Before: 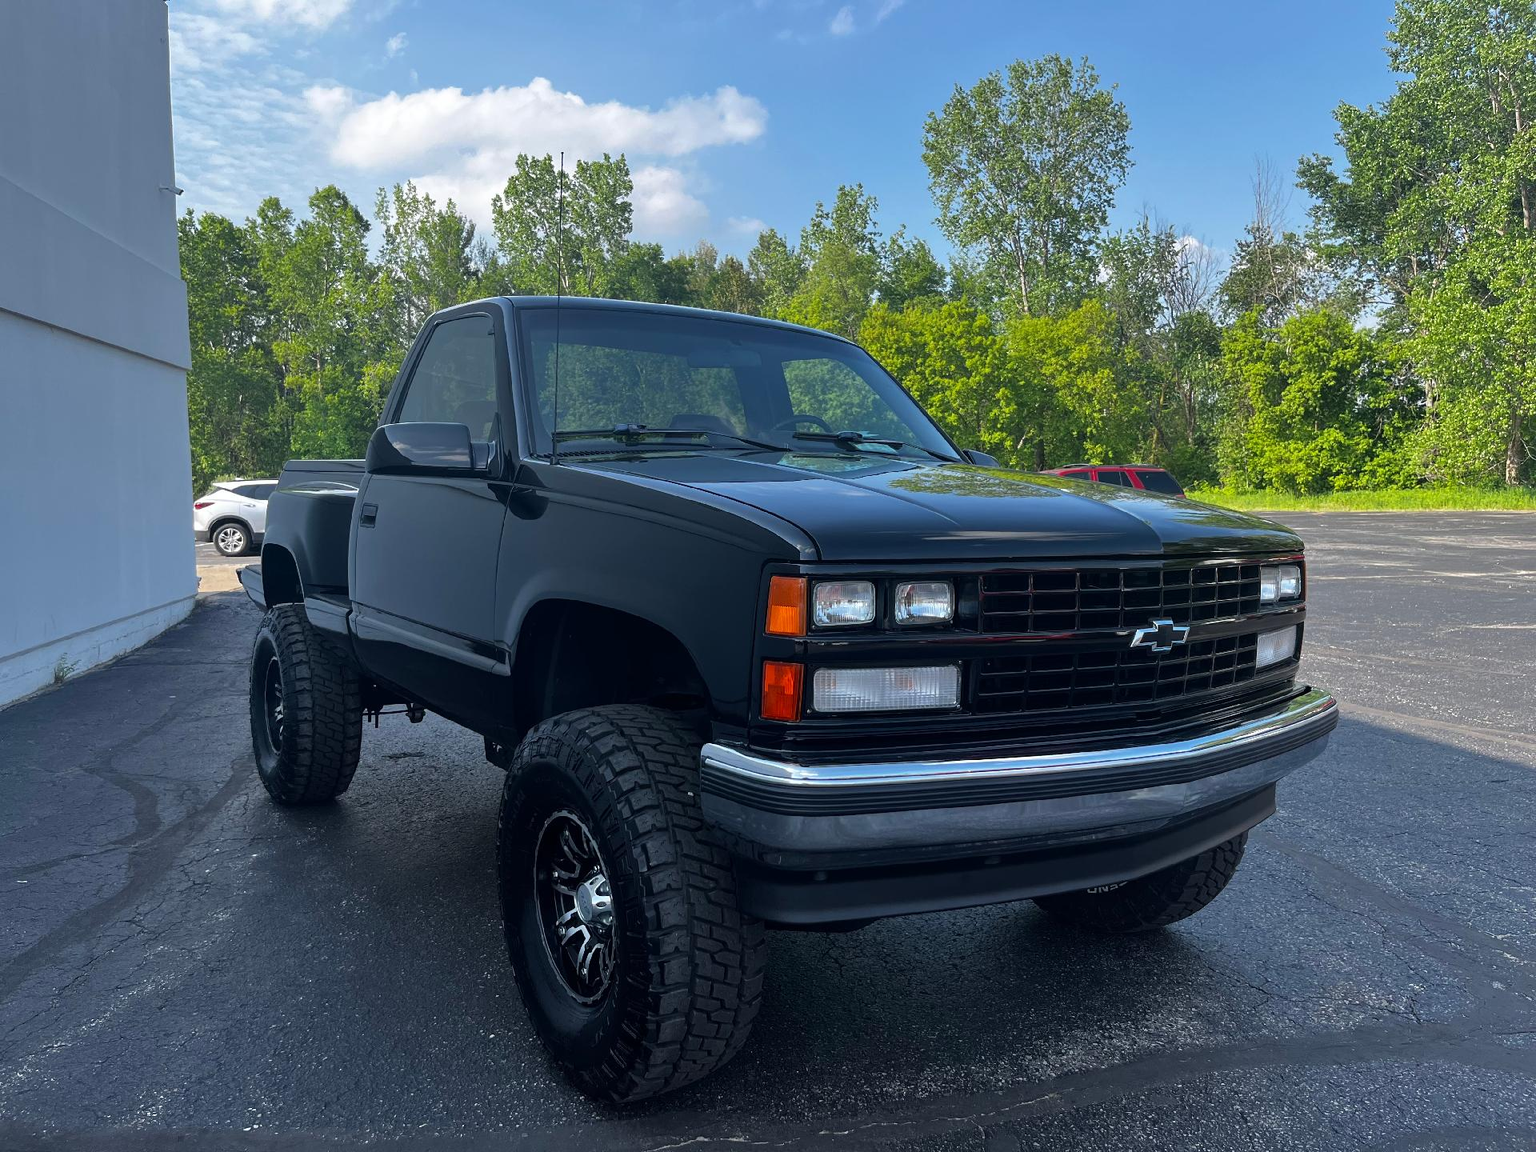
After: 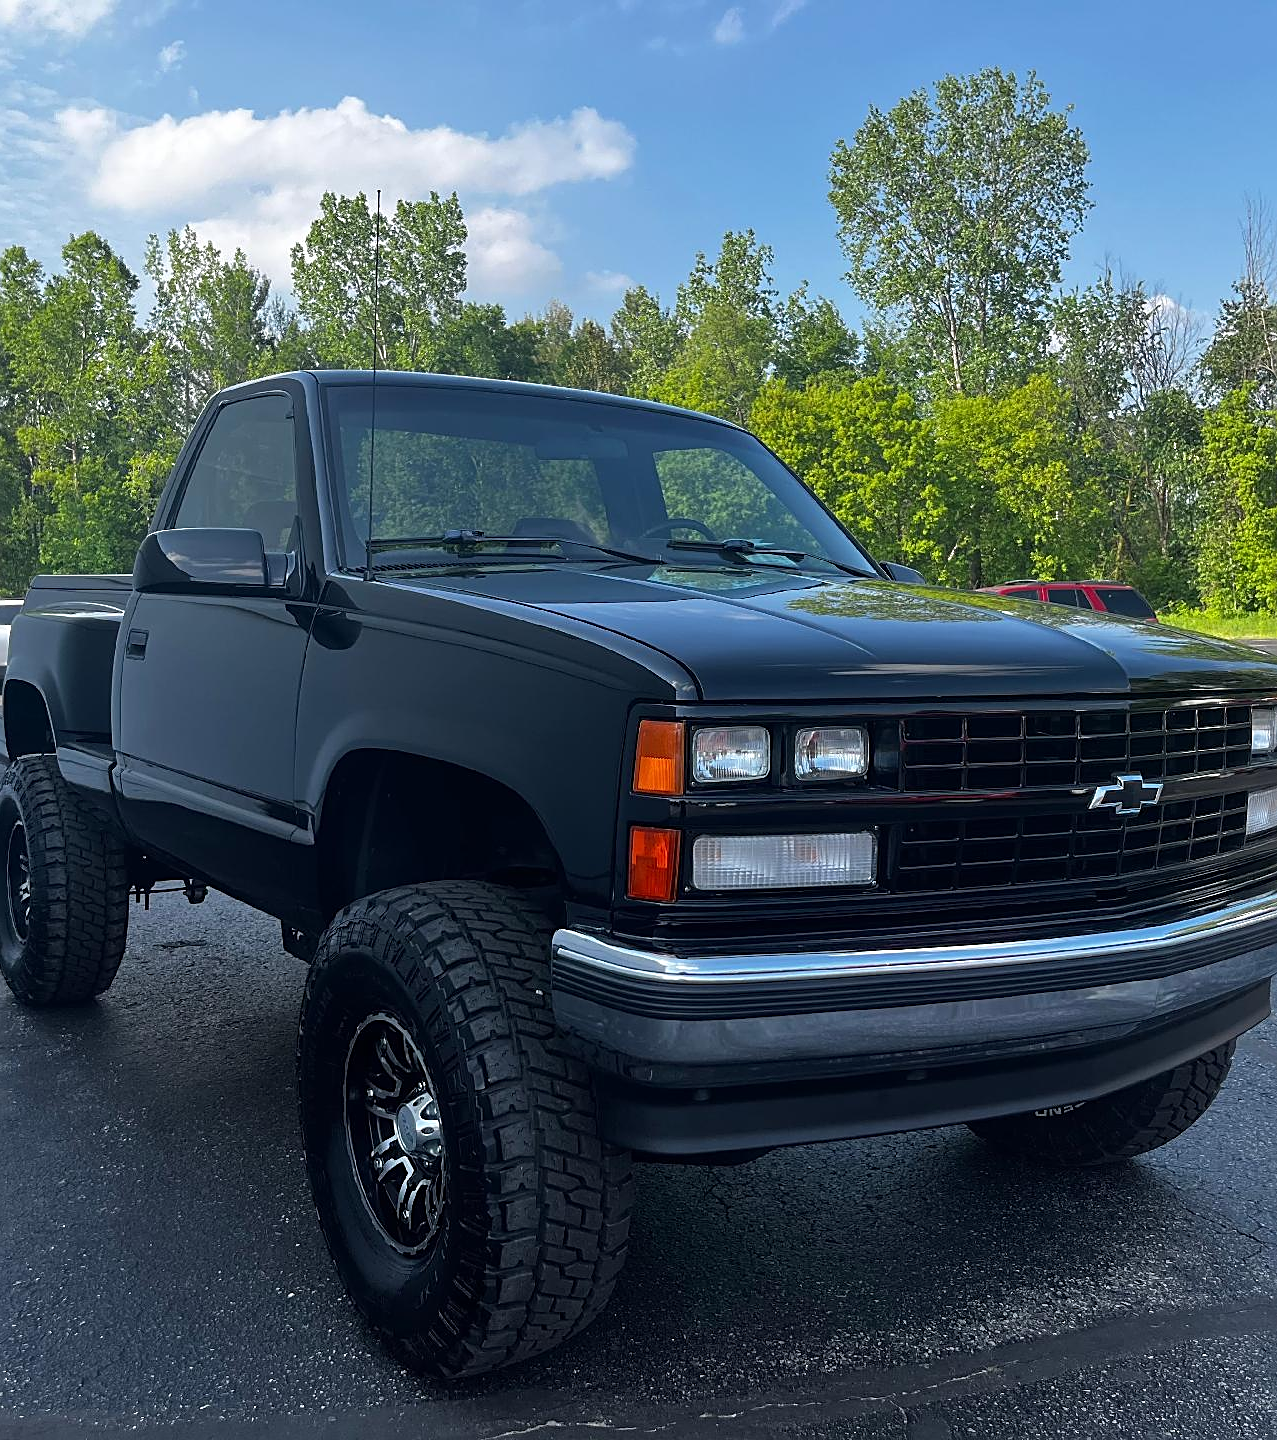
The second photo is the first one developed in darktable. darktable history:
sharpen: on, module defaults
crop: left 16.899%, right 16.556%
